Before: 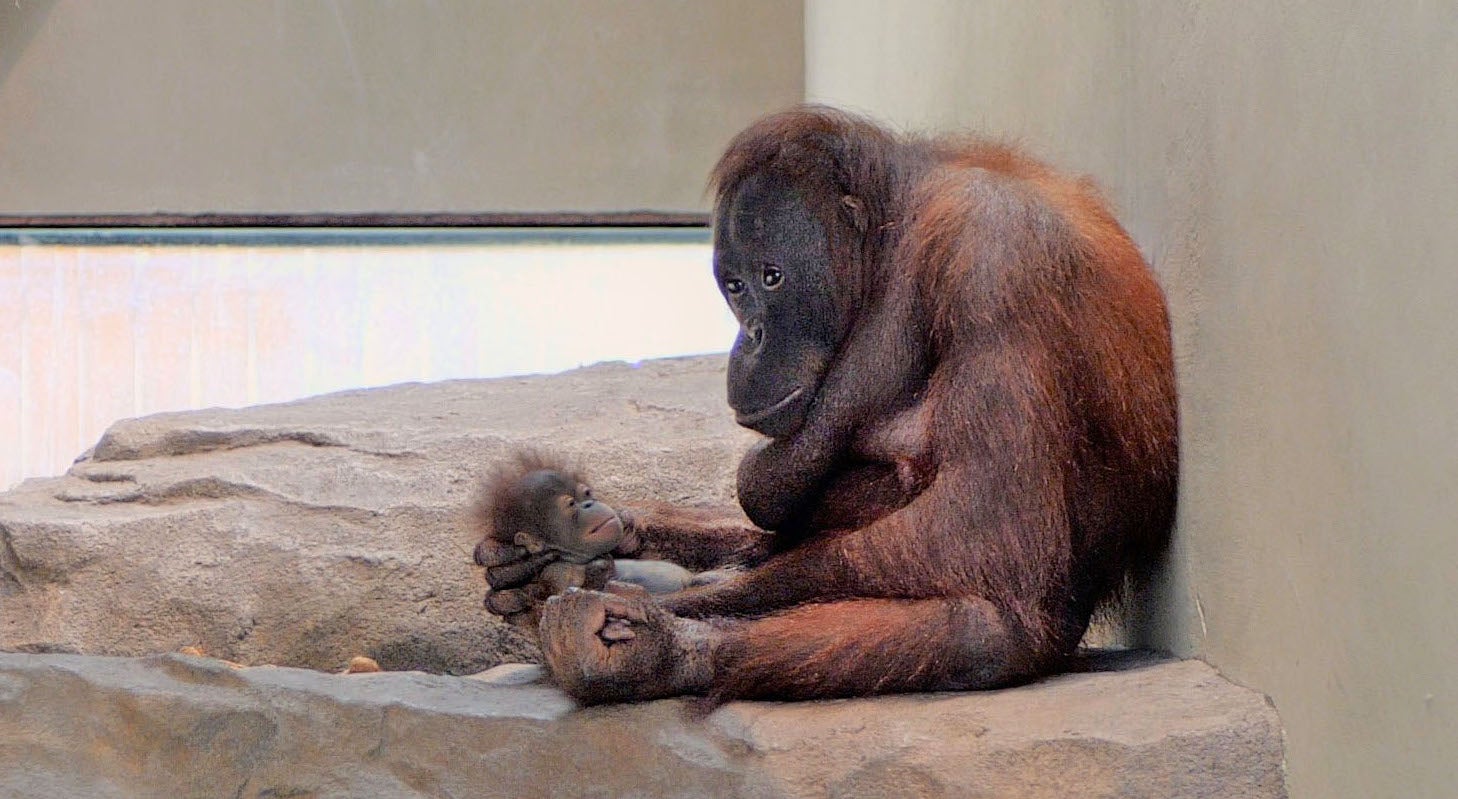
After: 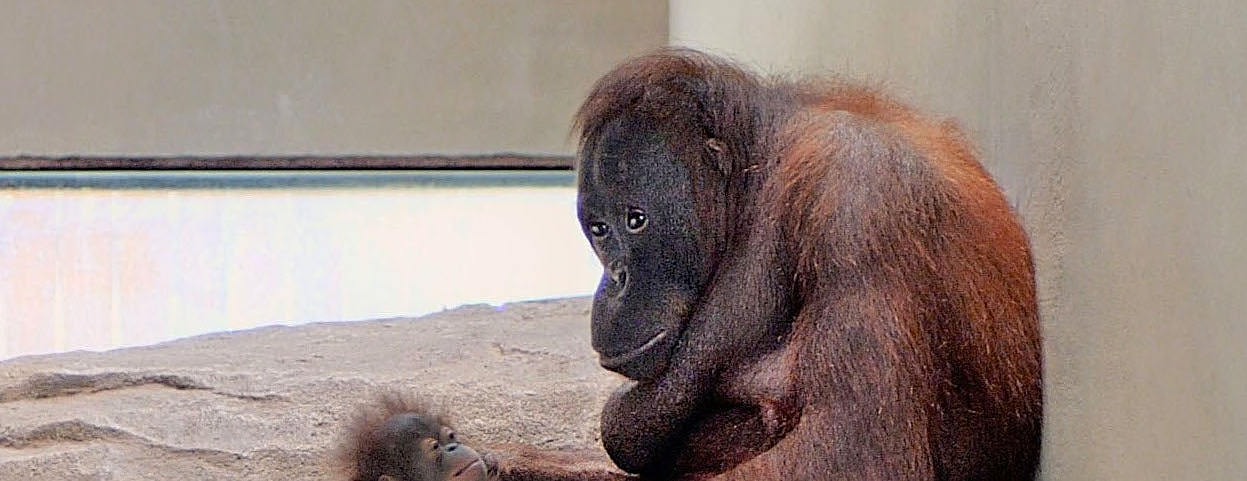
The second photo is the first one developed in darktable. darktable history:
crop and rotate: left 9.384%, top 7.215%, right 5.023%, bottom 32.567%
sharpen: on, module defaults
